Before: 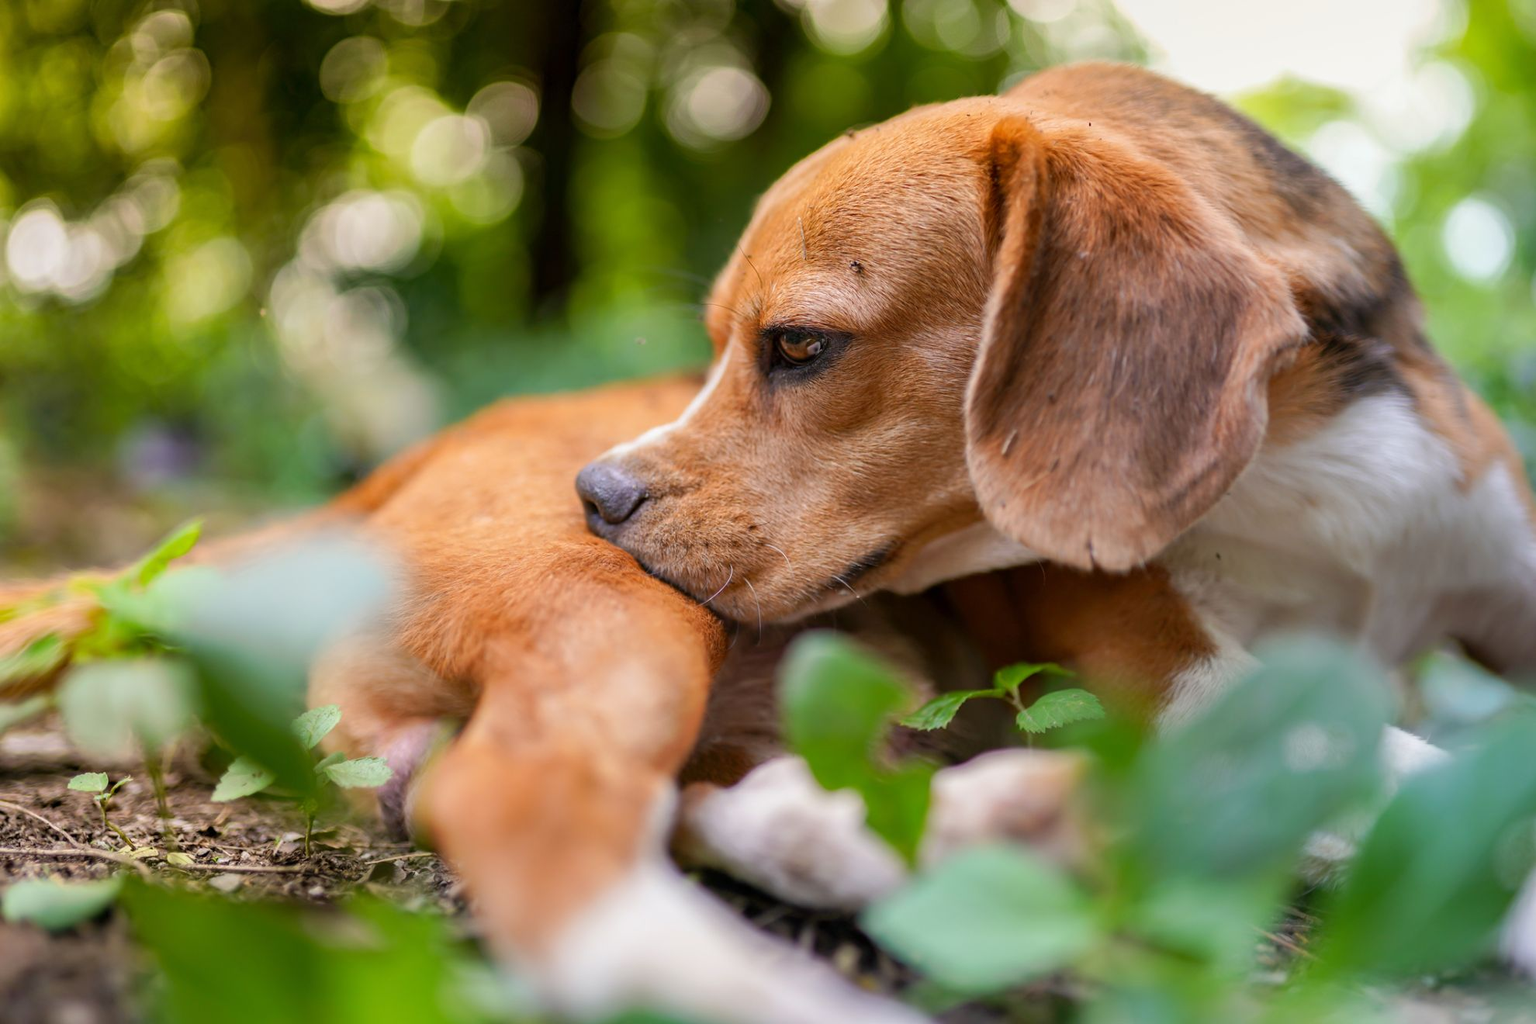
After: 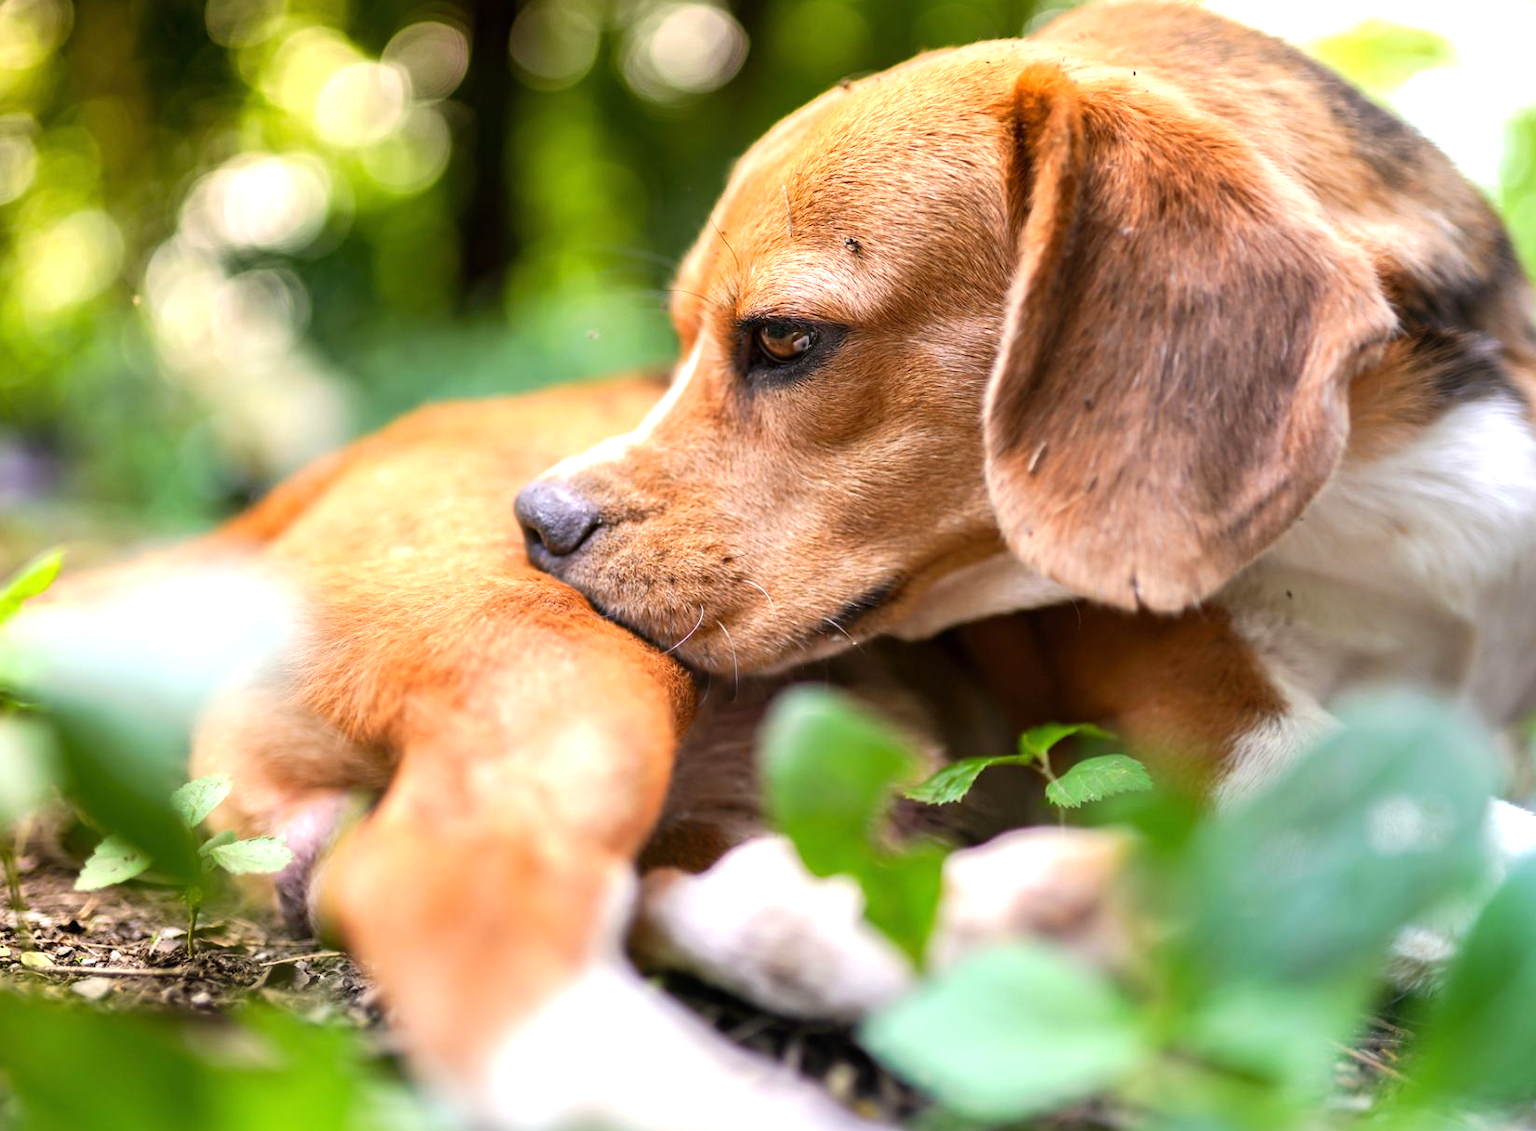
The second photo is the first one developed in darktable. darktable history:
color correction: highlights b* 0.021
crop: left 9.775%, top 6.225%, right 7.343%, bottom 2.151%
exposure: black level correction 0, exposure 0.498 EV, compensate exposure bias true, compensate highlight preservation false
tone equalizer: -8 EV -0.408 EV, -7 EV -0.366 EV, -6 EV -0.295 EV, -5 EV -0.235 EV, -3 EV 0.189 EV, -2 EV 0.331 EV, -1 EV 0.393 EV, +0 EV 0.396 EV, edges refinement/feathering 500, mask exposure compensation -1.57 EV, preserve details no
